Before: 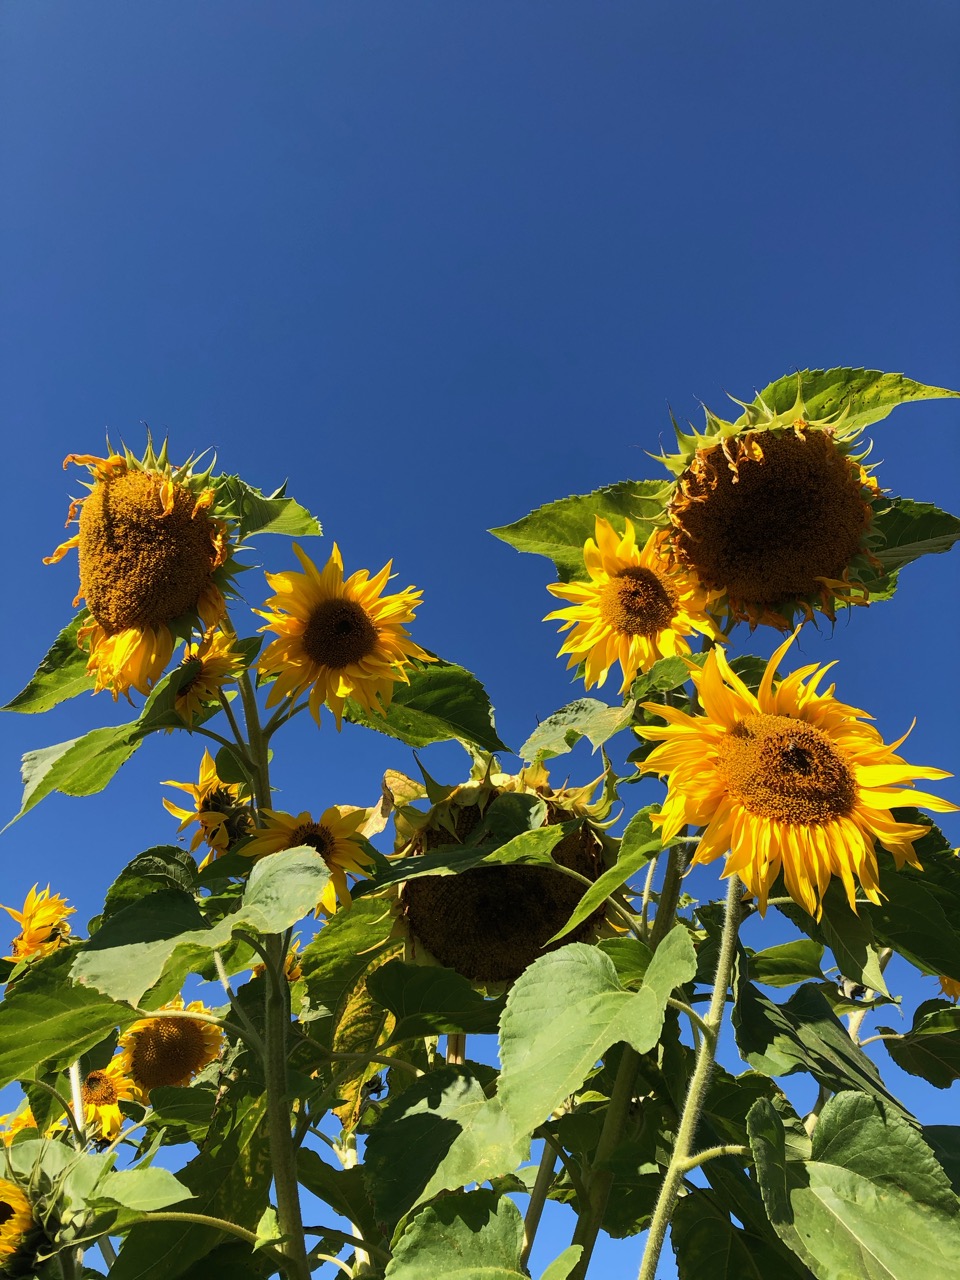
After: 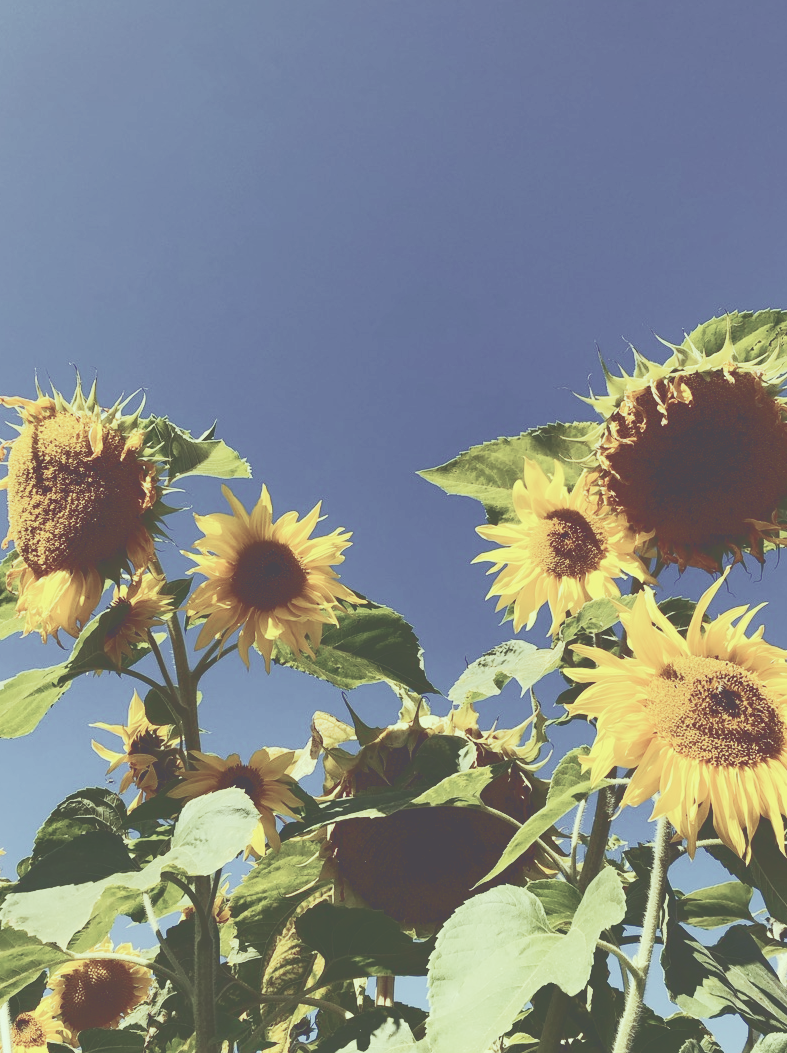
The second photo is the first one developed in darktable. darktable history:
contrast brightness saturation: contrast -0.138, brightness 0.045, saturation -0.132
tone equalizer: -8 EV 0.211 EV, -7 EV 0.437 EV, -6 EV 0.444 EV, -5 EV 0.276 EV, -3 EV -0.254 EV, -2 EV -0.397 EV, -1 EV -0.428 EV, +0 EV -0.259 EV
crop and rotate: left 7.43%, top 4.561%, right 10.531%, bottom 13.116%
exposure: exposure 0.605 EV, compensate exposure bias true, compensate highlight preservation false
color correction: highlights a* -20.9, highlights b* 20.43, shadows a* 19.49, shadows b* -20.08, saturation 0.391
base curve: curves: ch0 [(0, 0) (0.036, 0.025) (0.121, 0.166) (0.206, 0.329) (0.605, 0.79) (1, 1)], preserve colors none
tone curve: curves: ch0 [(0, 0) (0.003, 0.299) (0.011, 0.299) (0.025, 0.299) (0.044, 0.299) (0.069, 0.3) (0.1, 0.306) (0.136, 0.316) (0.177, 0.326) (0.224, 0.338) (0.277, 0.366) (0.335, 0.406) (0.399, 0.462) (0.468, 0.533) (0.543, 0.607) (0.623, 0.7) (0.709, 0.775) (0.801, 0.843) (0.898, 0.903) (1, 1)], color space Lab, linked channels, preserve colors none
